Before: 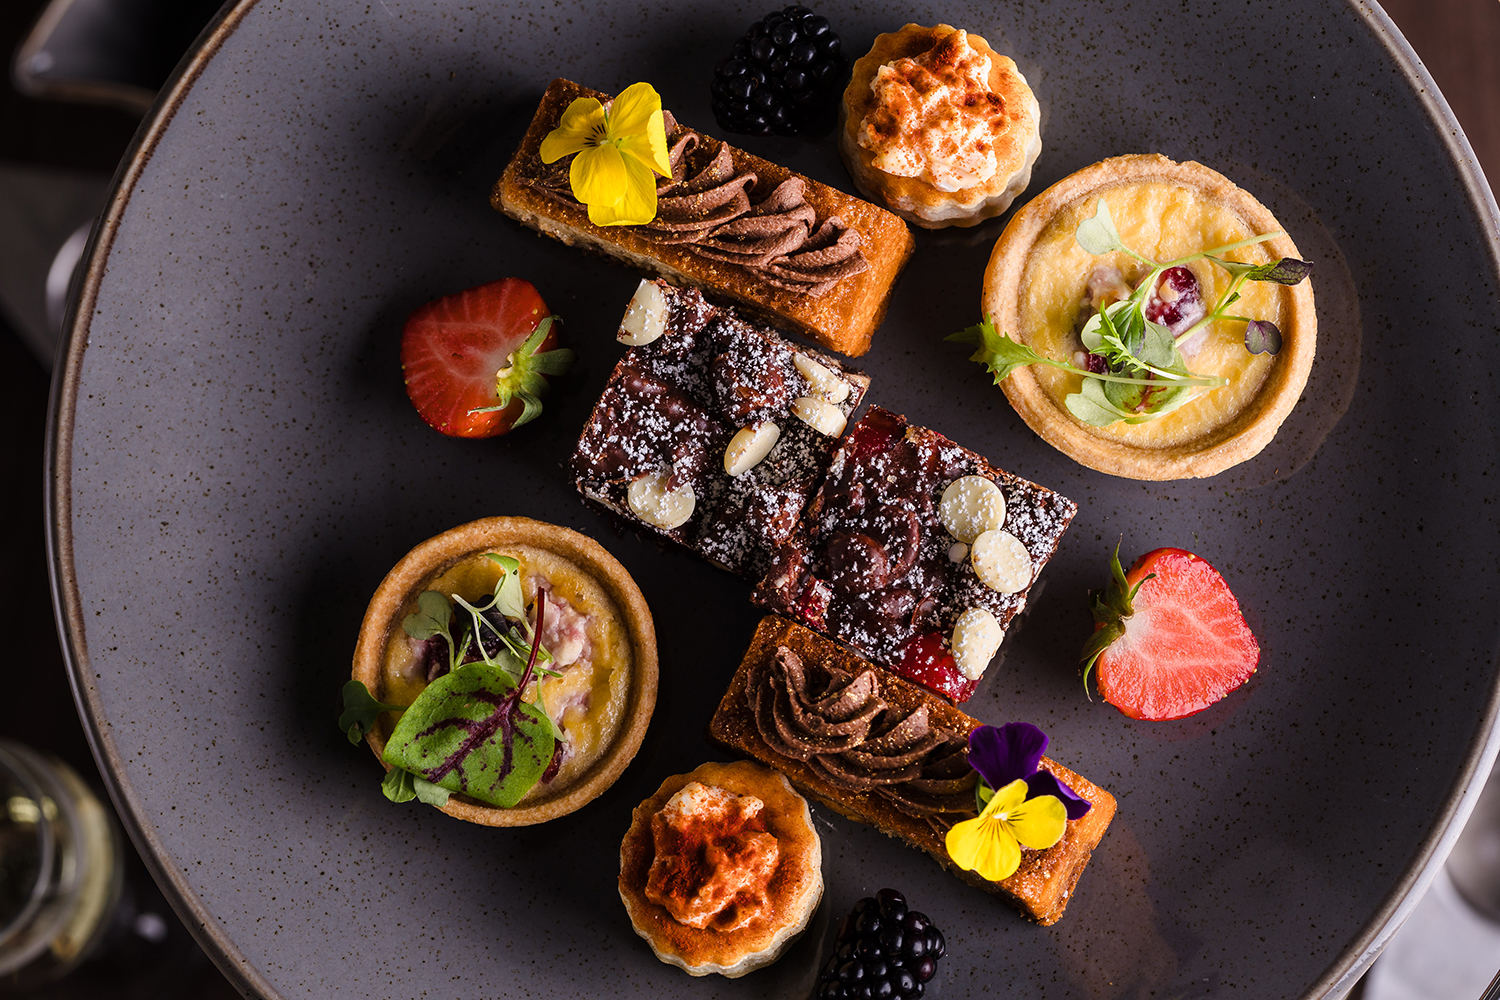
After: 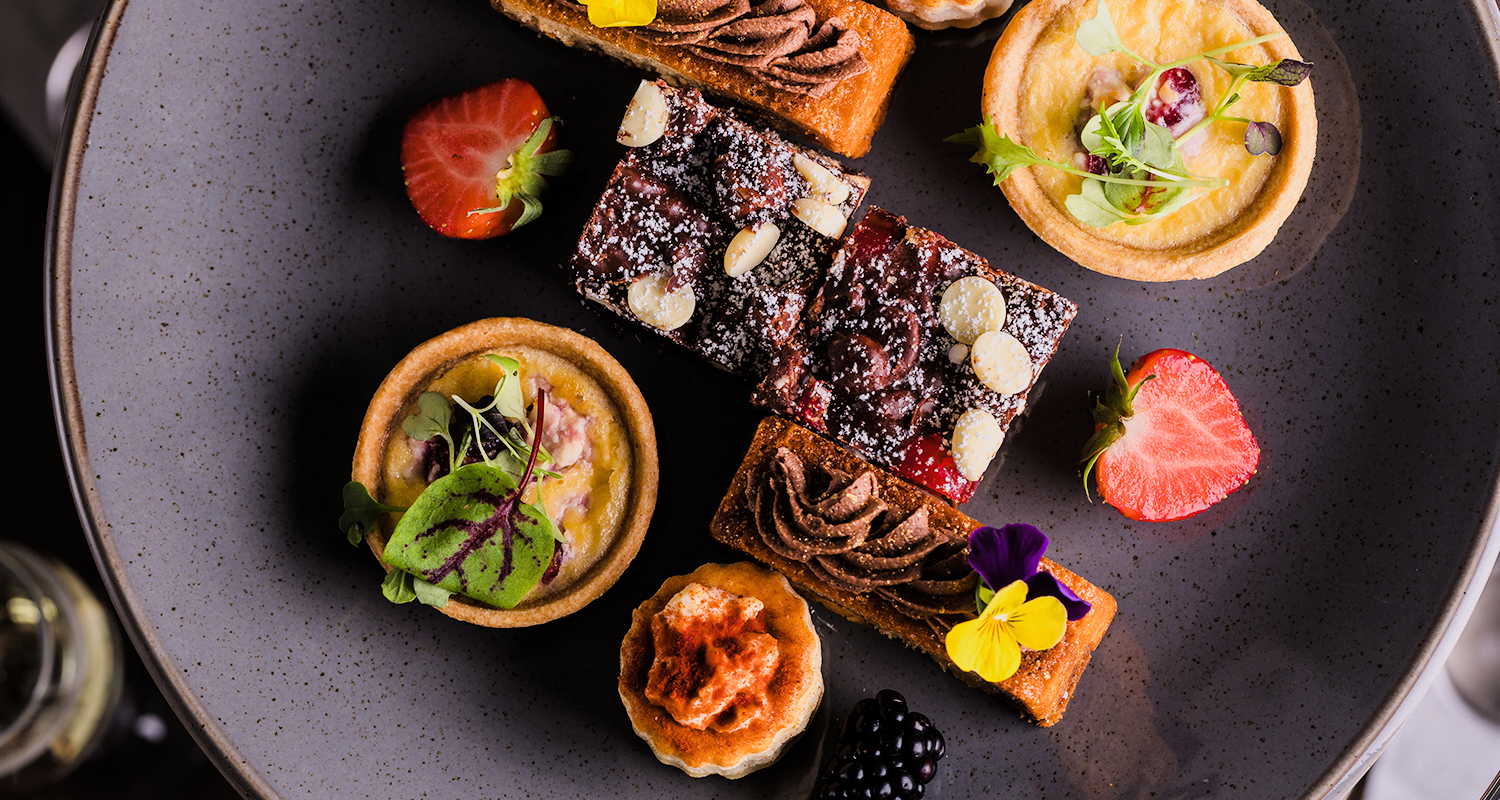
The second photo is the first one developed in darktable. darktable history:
crop and rotate: top 19.998%
filmic rgb: black relative exposure -8.42 EV, white relative exposure 4.68 EV, hardness 3.82, color science v6 (2022)
white balance: emerald 1
exposure: black level correction 0, exposure 0.7 EV, compensate exposure bias true, compensate highlight preservation false
